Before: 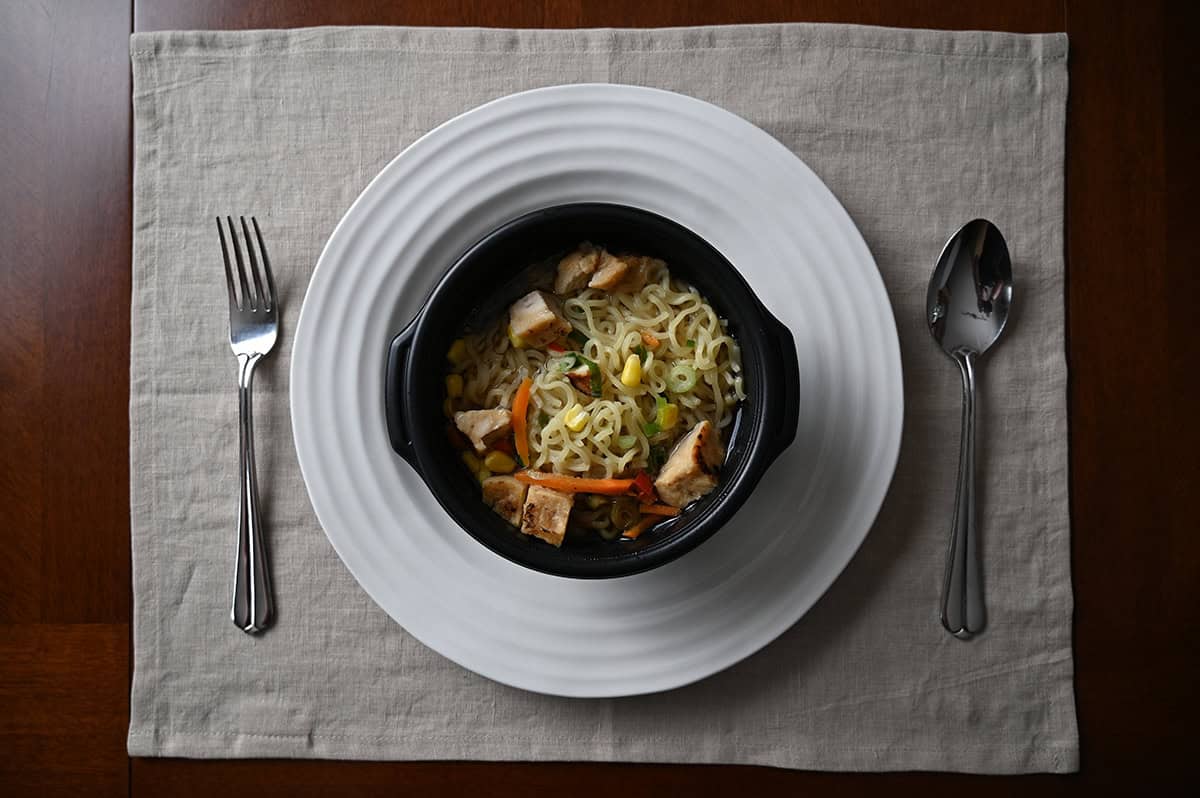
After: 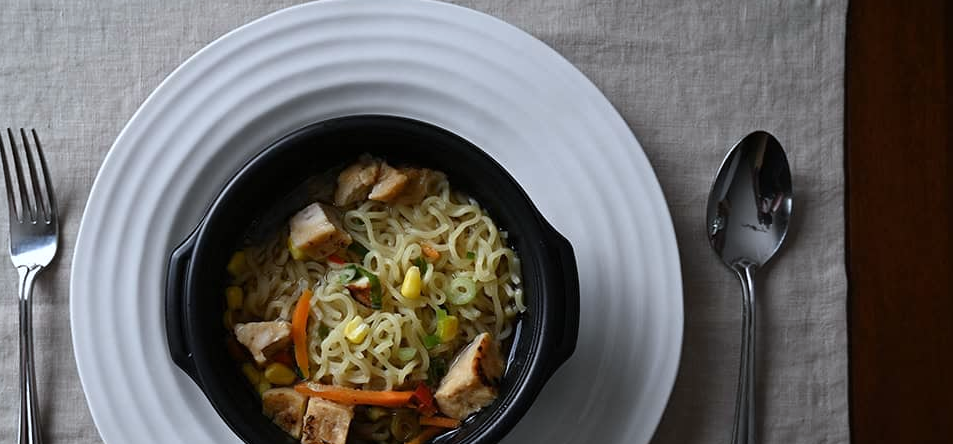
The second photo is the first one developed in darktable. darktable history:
crop: left 18.38%, top 11.092%, right 2.134%, bottom 33.217%
white balance: red 0.967, blue 1.049
